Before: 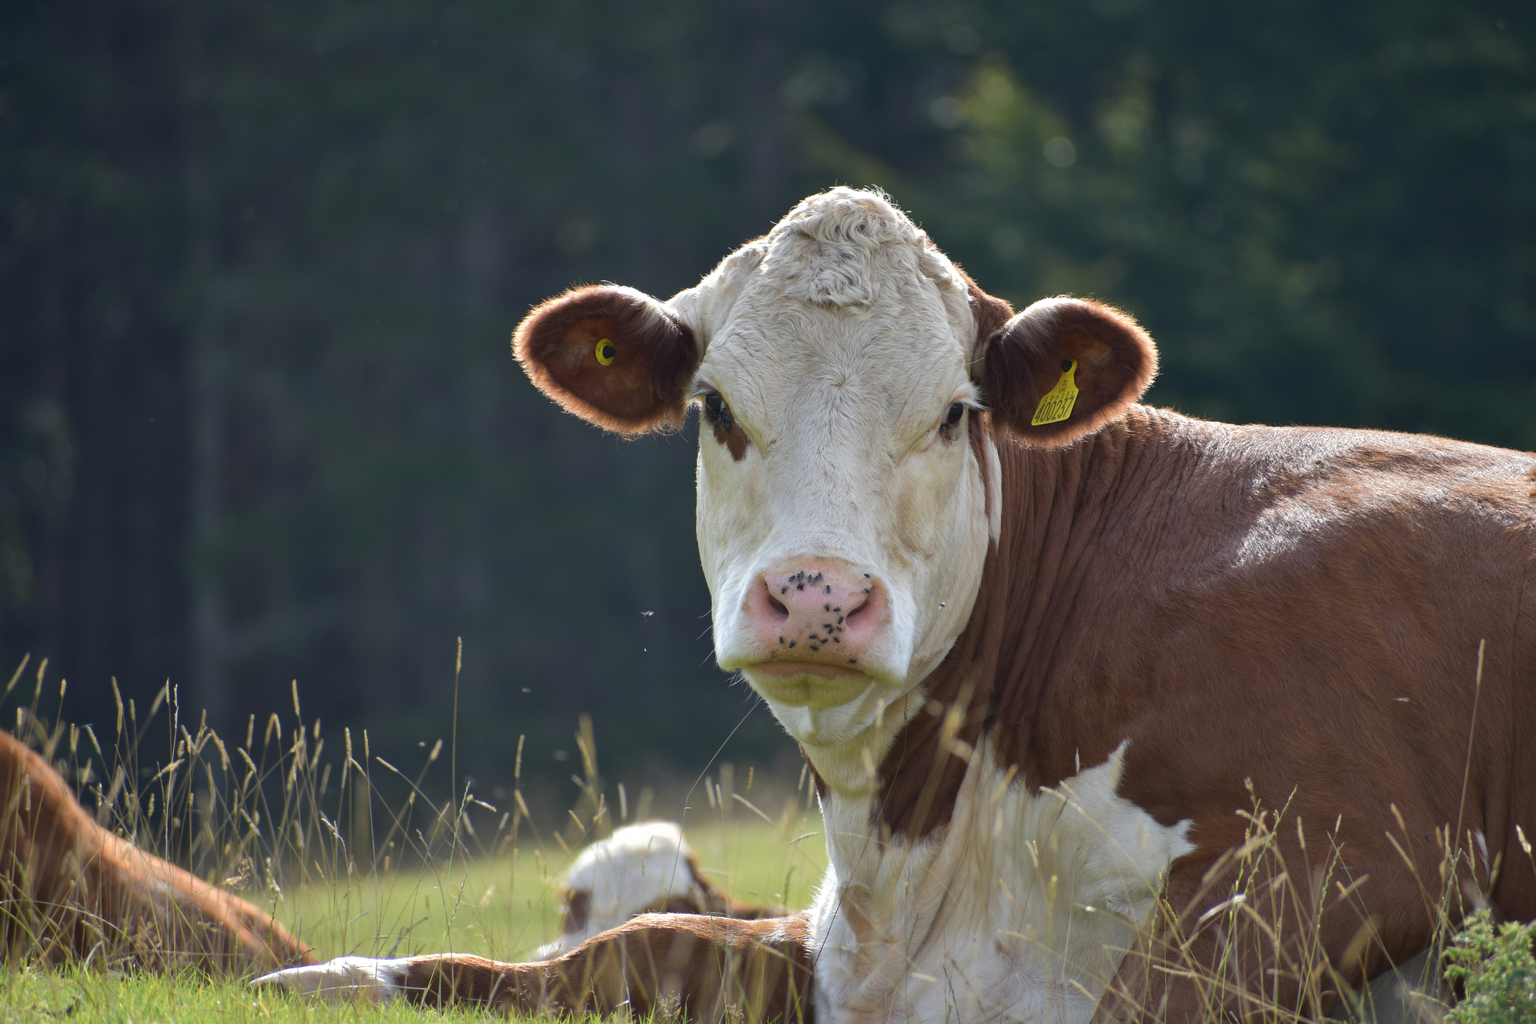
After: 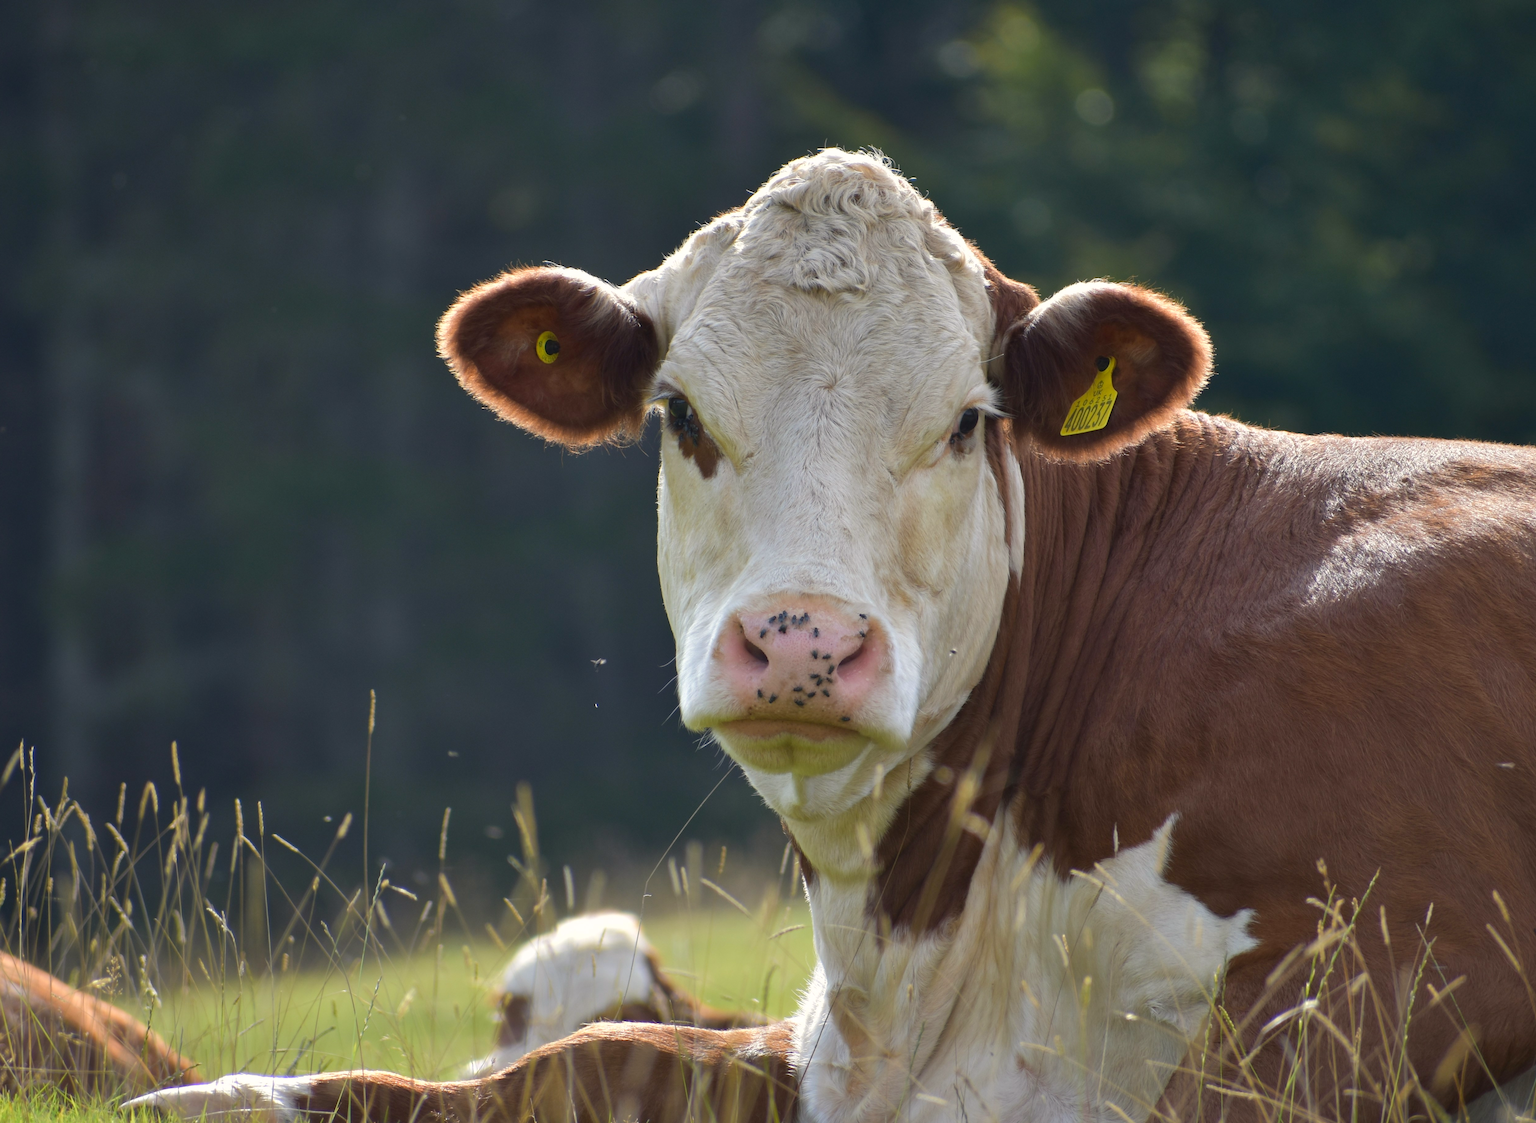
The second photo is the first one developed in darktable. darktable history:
crop: left 9.764%, top 6.217%, right 7.063%, bottom 2.501%
color correction: highlights a* 0.953, highlights b* 2.74, saturation 1.1
